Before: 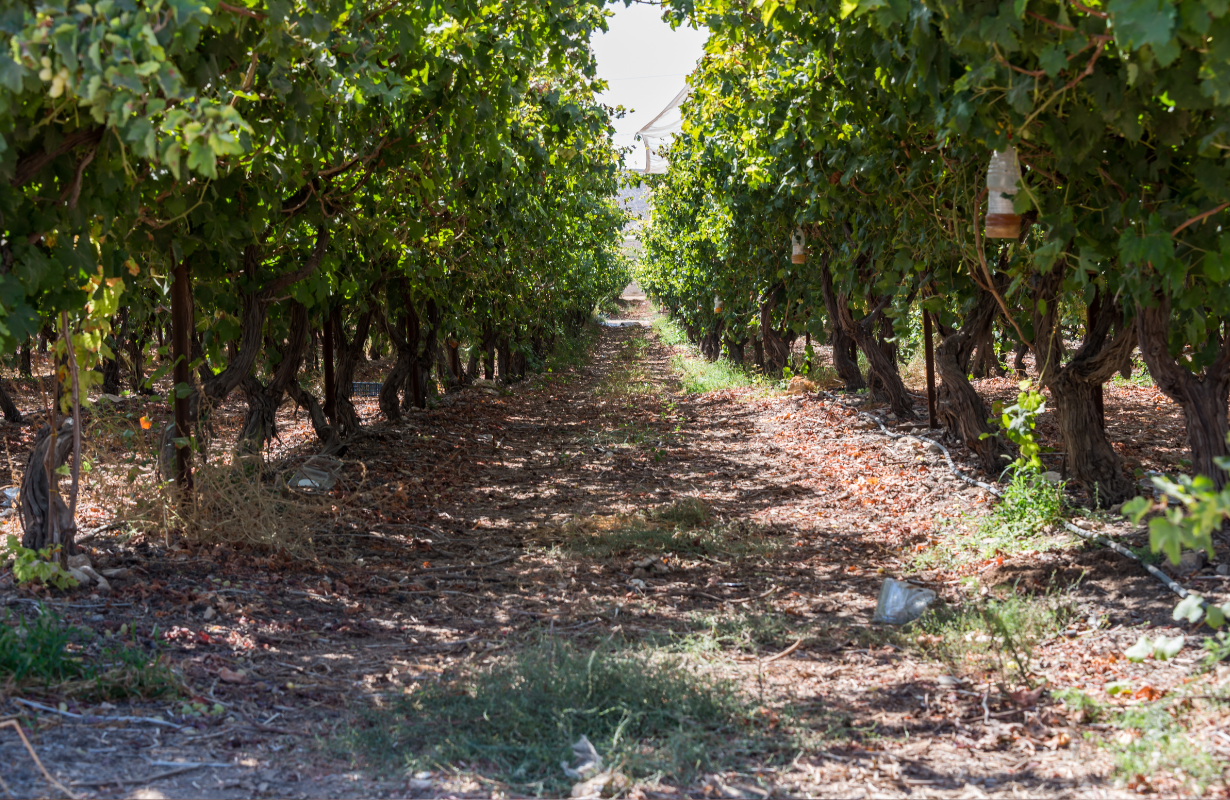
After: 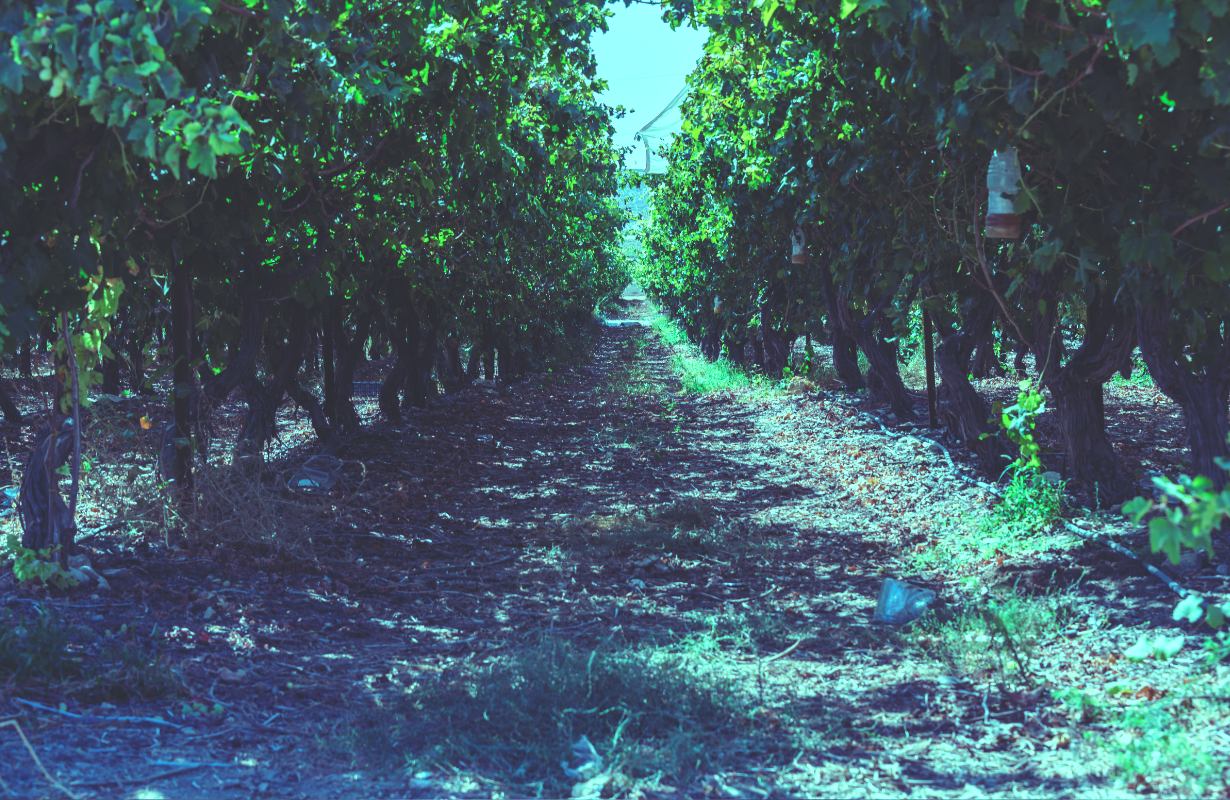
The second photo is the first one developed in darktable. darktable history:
color balance: mode lift, gamma, gain (sRGB), lift [0.997, 0.979, 1.021, 1.011], gamma [1, 1.084, 0.916, 0.998], gain [1, 0.87, 1.13, 1.101], contrast 4.55%, contrast fulcrum 38.24%, output saturation 104.09%
rgb curve: curves: ch0 [(0, 0.186) (0.314, 0.284) (0.576, 0.466) (0.805, 0.691) (0.936, 0.886)]; ch1 [(0, 0.186) (0.314, 0.284) (0.581, 0.534) (0.771, 0.746) (0.936, 0.958)]; ch2 [(0, 0.216) (0.275, 0.39) (1, 1)], mode RGB, independent channels, compensate middle gray true, preserve colors none
